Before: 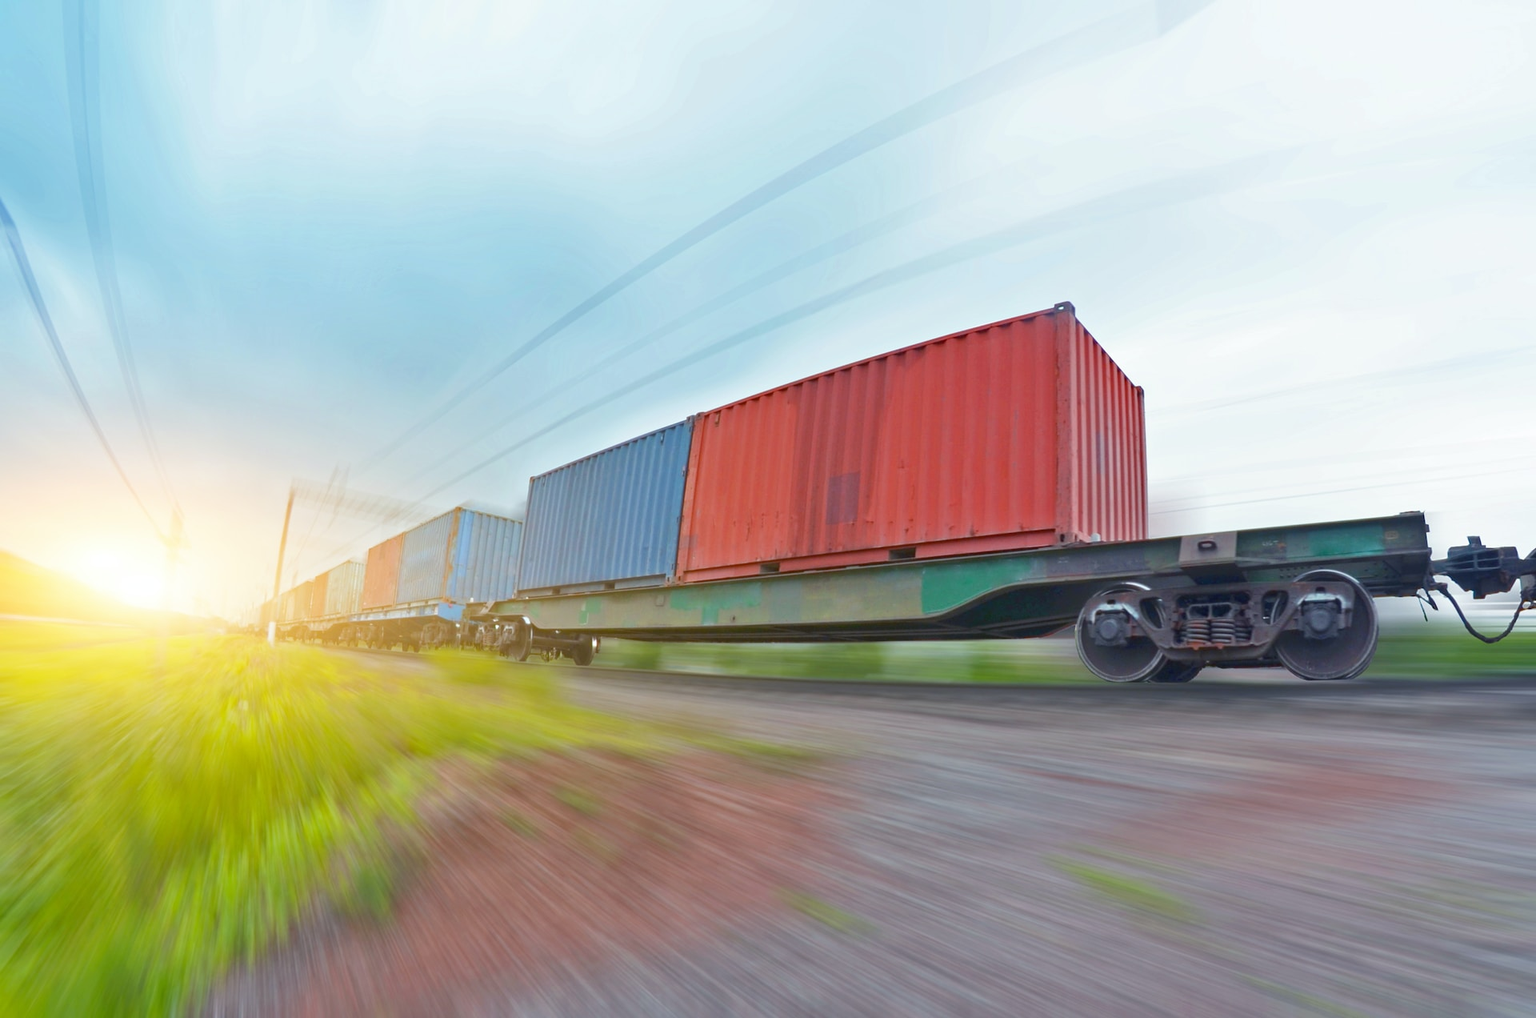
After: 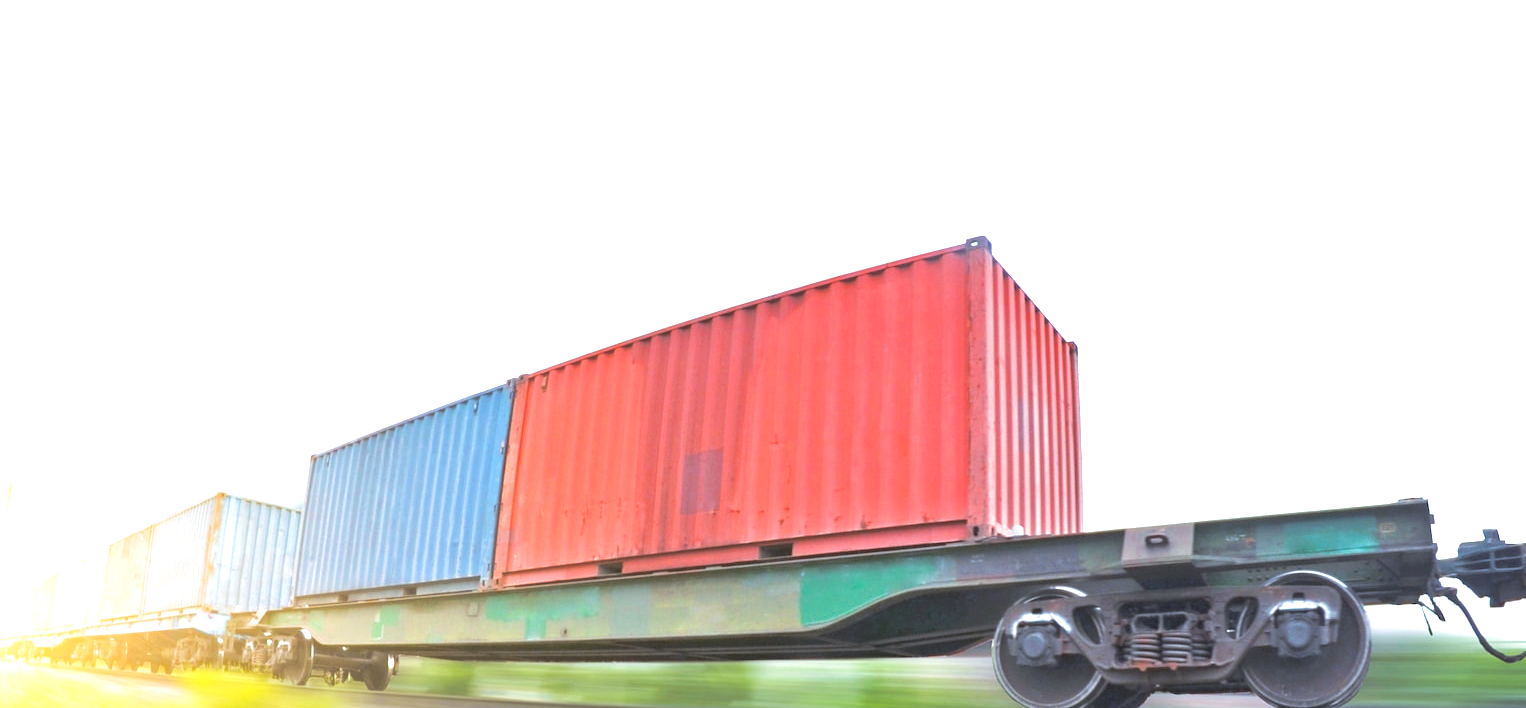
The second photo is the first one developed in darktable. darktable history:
split-toning: shadows › hue 36°, shadows › saturation 0.05, highlights › hue 10.8°, highlights › saturation 0.15, compress 40%
exposure: exposure 1.16 EV, compensate exposure bias true, compensate highlight preservation false
crop: left 18.38%, top 11.092%, right 2.134%, bottom 33.217%
